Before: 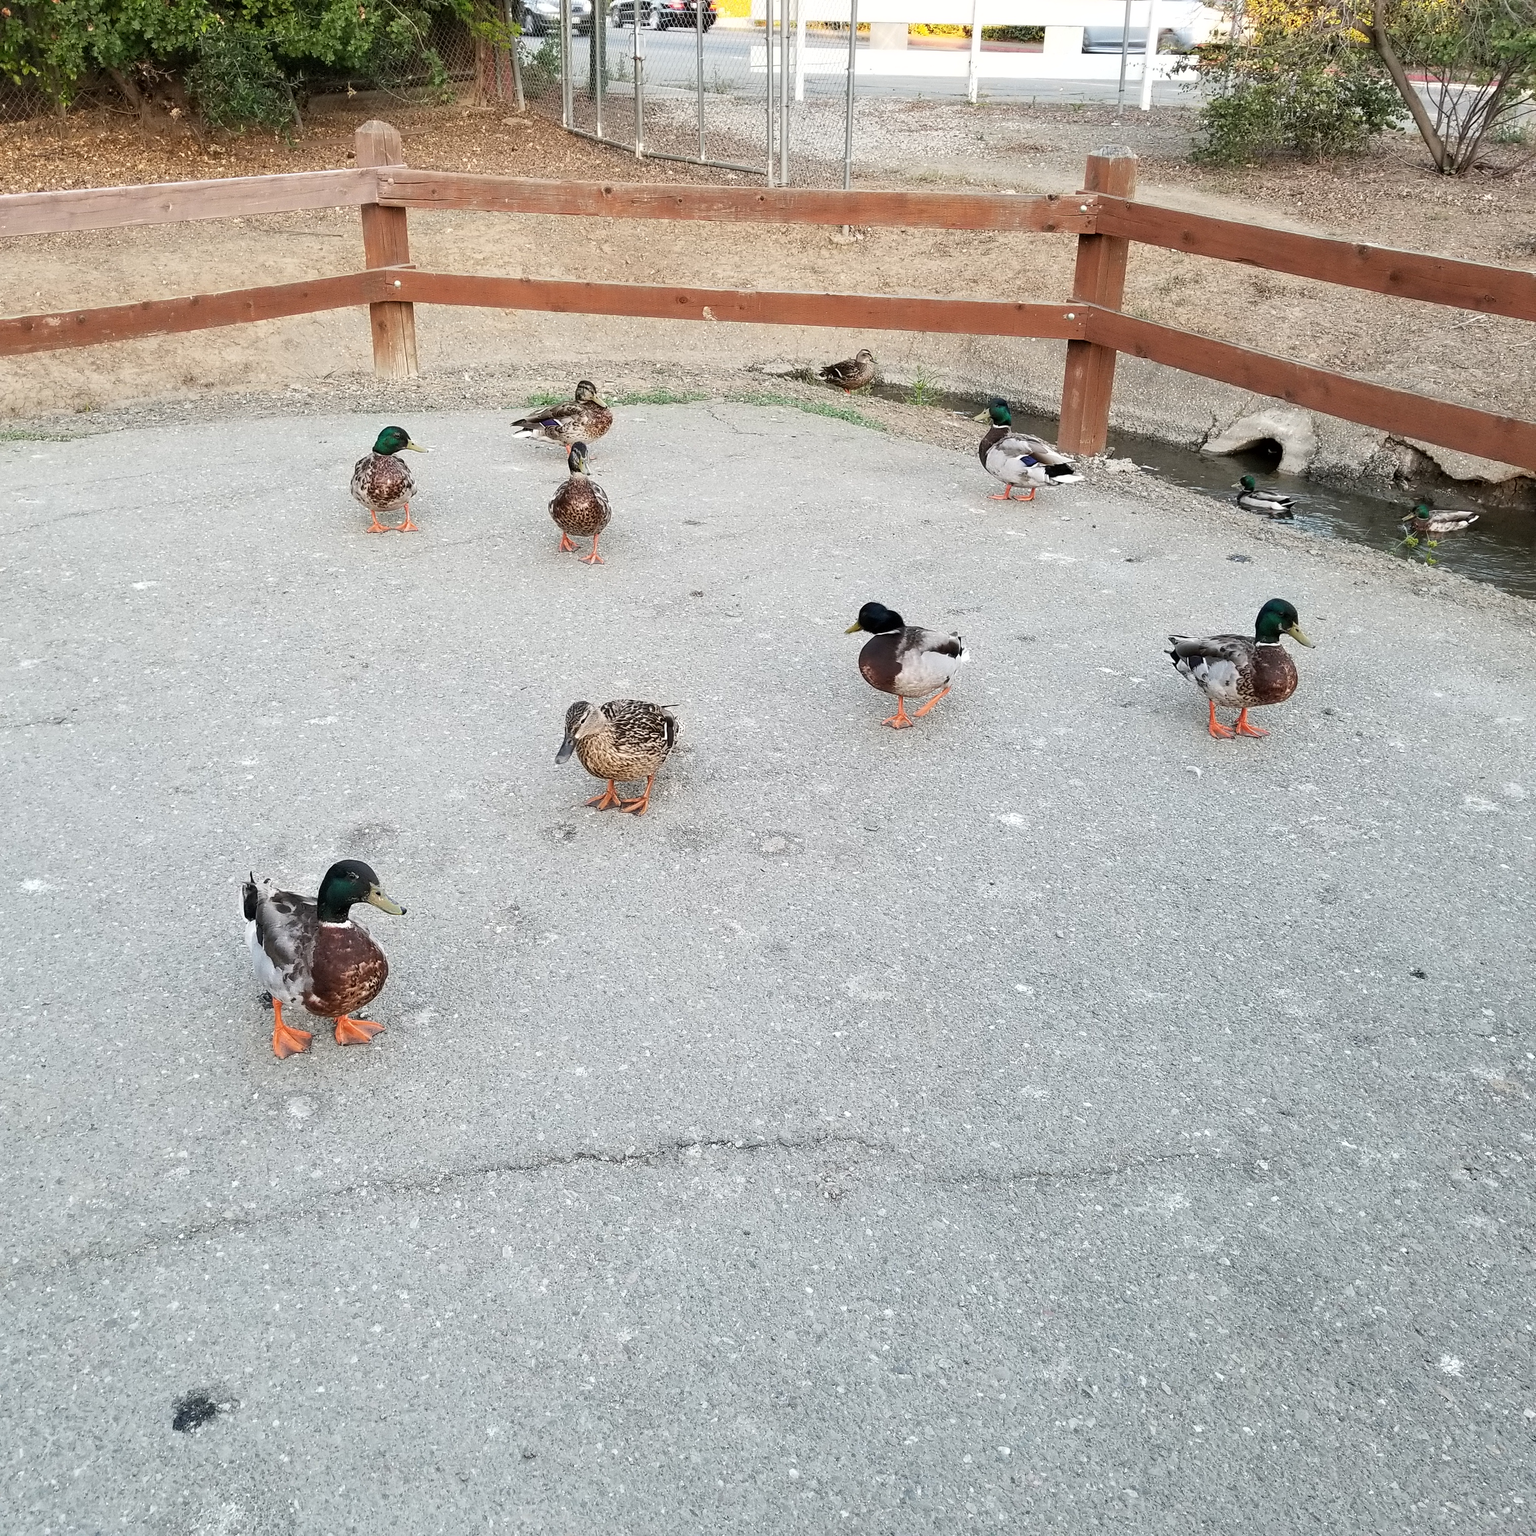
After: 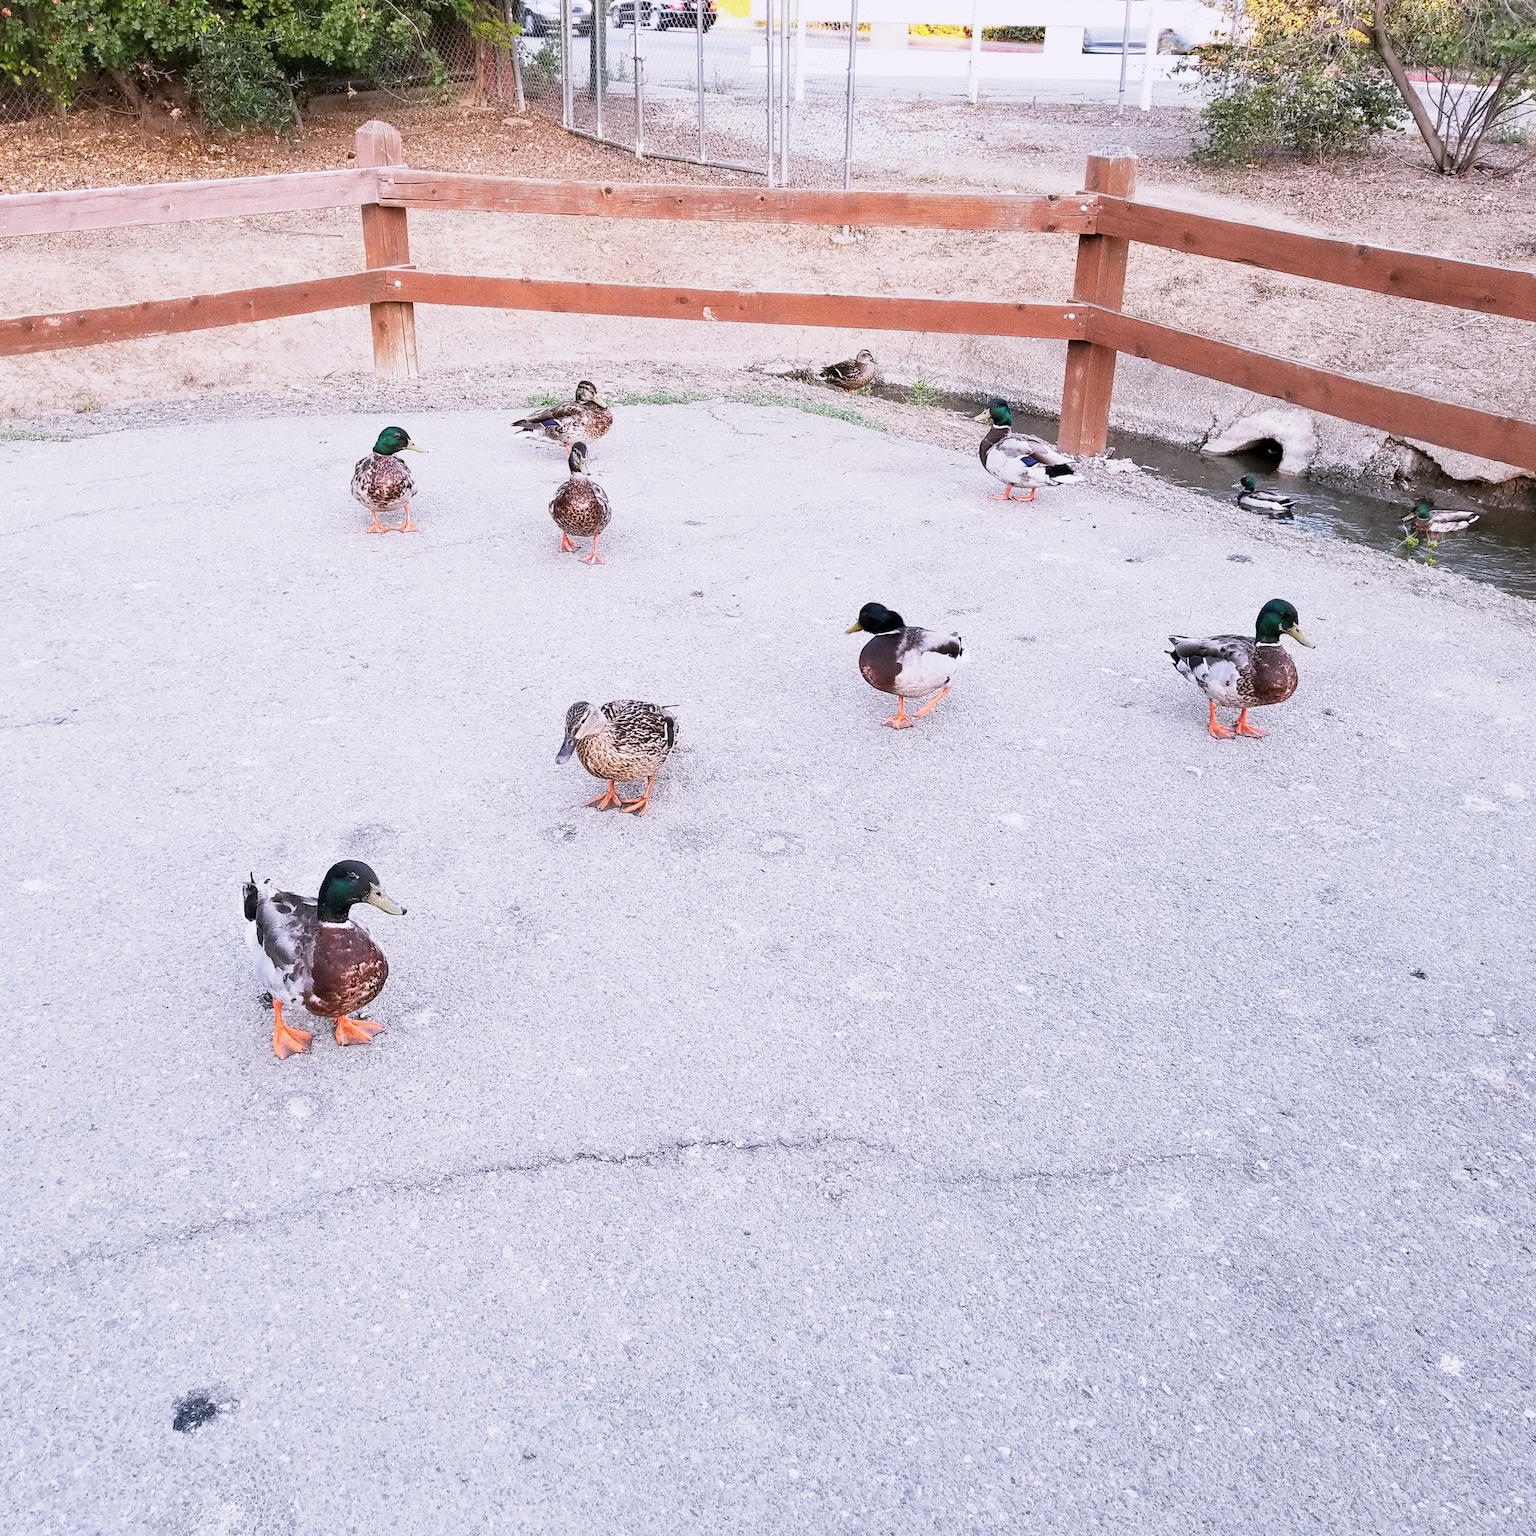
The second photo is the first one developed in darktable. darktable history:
white balance: red 1.042, blue 1.17
grain: coarseness 0.47 ISO
tone equalizer: on, module defaults
base curve: curves: ch0 [(0, 0) (0.088, 0.125) (0.176, 0.251) (0.354, 0.501) (0.613, 0.749) (1, 0.877)], preserve colors none
